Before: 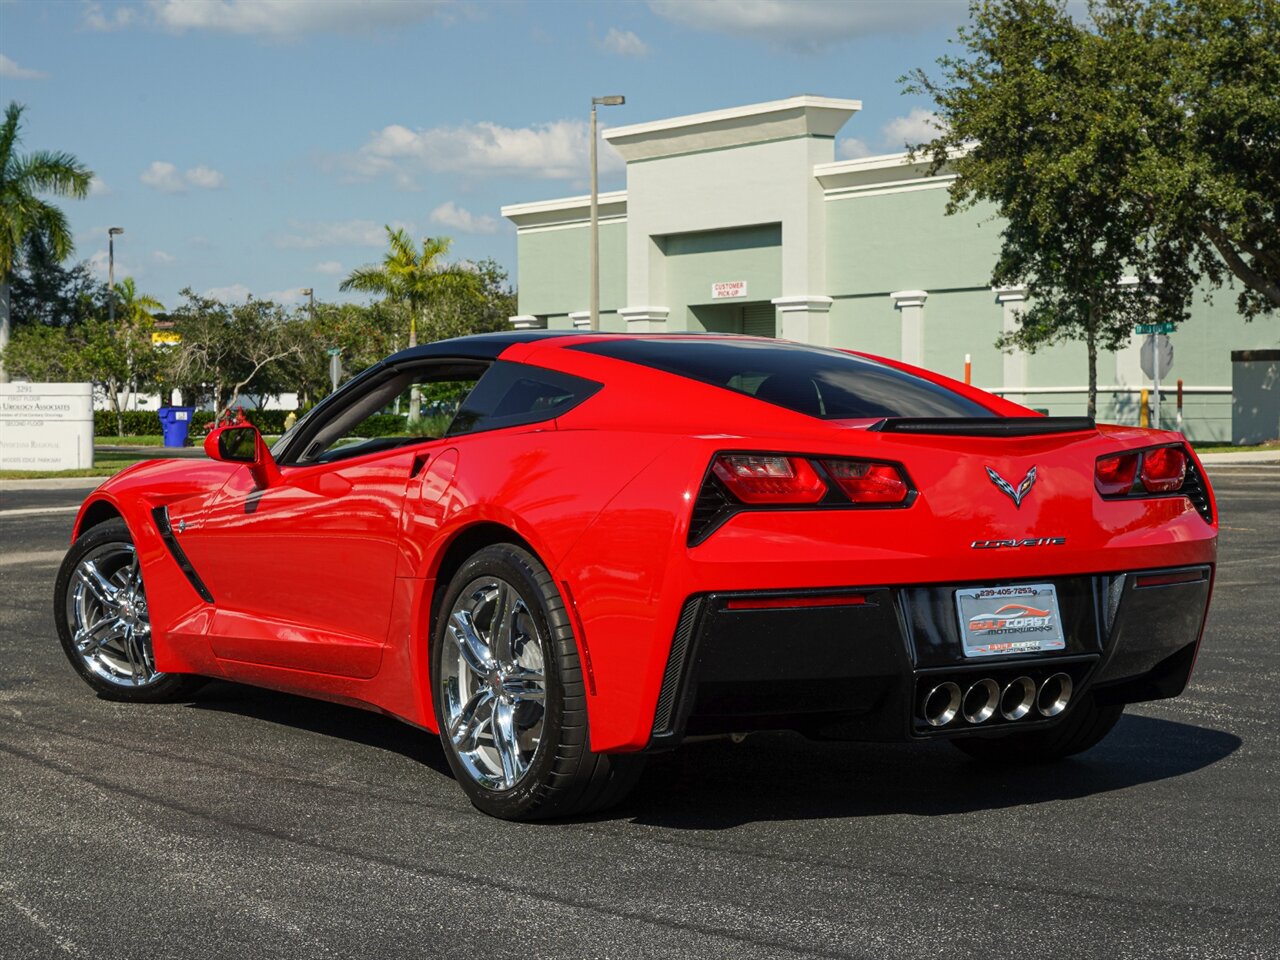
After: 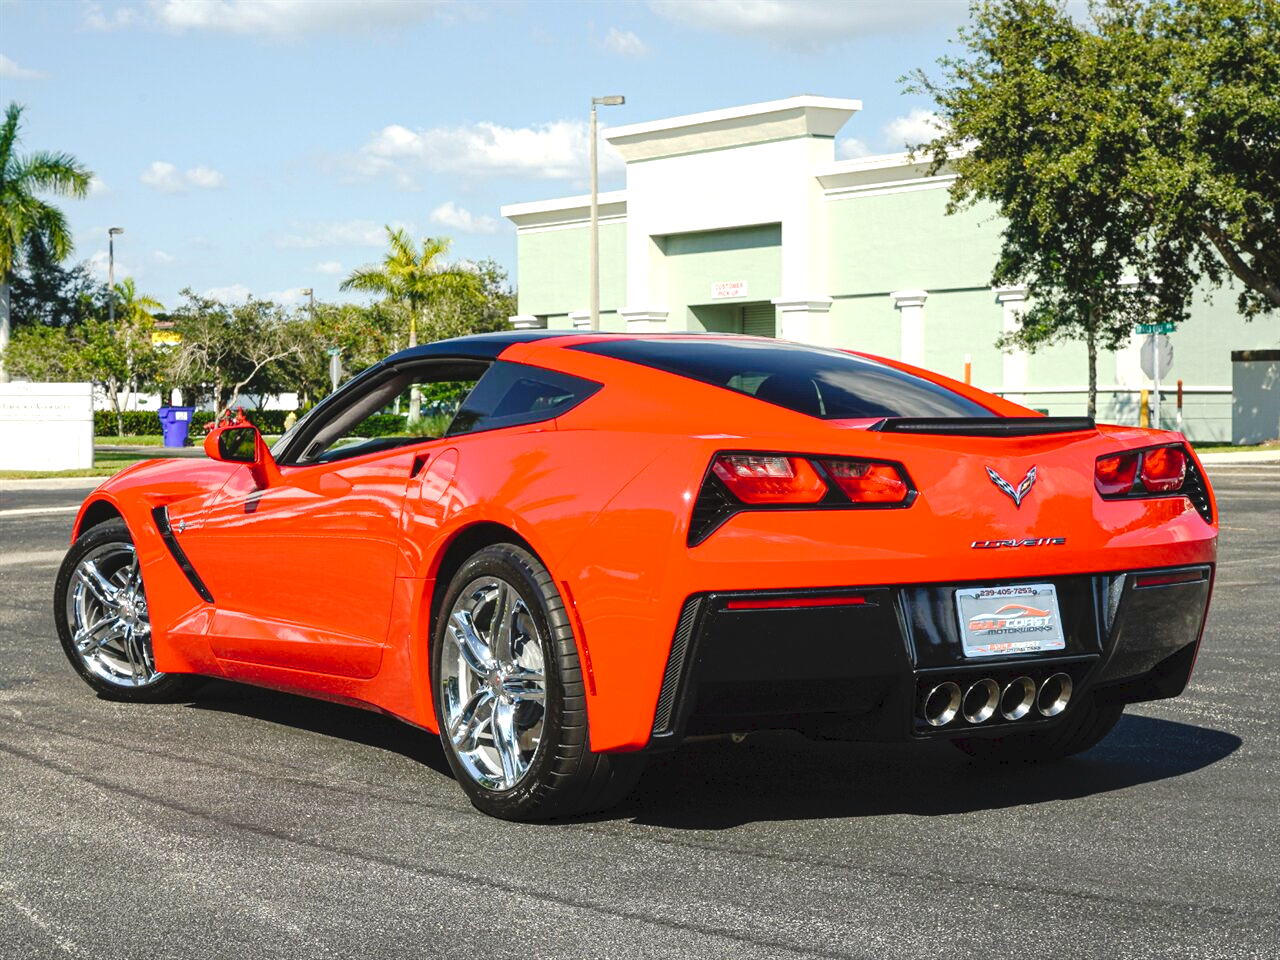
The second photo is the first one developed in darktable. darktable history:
exposure: exposure 0.781 EV, compensate highlight preservation false
tone curve: curves: ch0 [(0, 0) (0.003, 0.047) (0.011, 0.051) (0.025, 0.061) (0.044, 0.075) (0.069, 0.09) (0.1, 0.102) (0.136, 0.125) (0.177, 0.173) (0.224, 0.226) (0.277, 0.303) (0.335, 0.388) (0.399, 0.469) (0.468, 0.545) (0.543, 0.623) (0.623, 0.695) (0.709, 0.766) (0.801, 0.832) (0.898, 0.905) (1, 1)], preserve colors none
